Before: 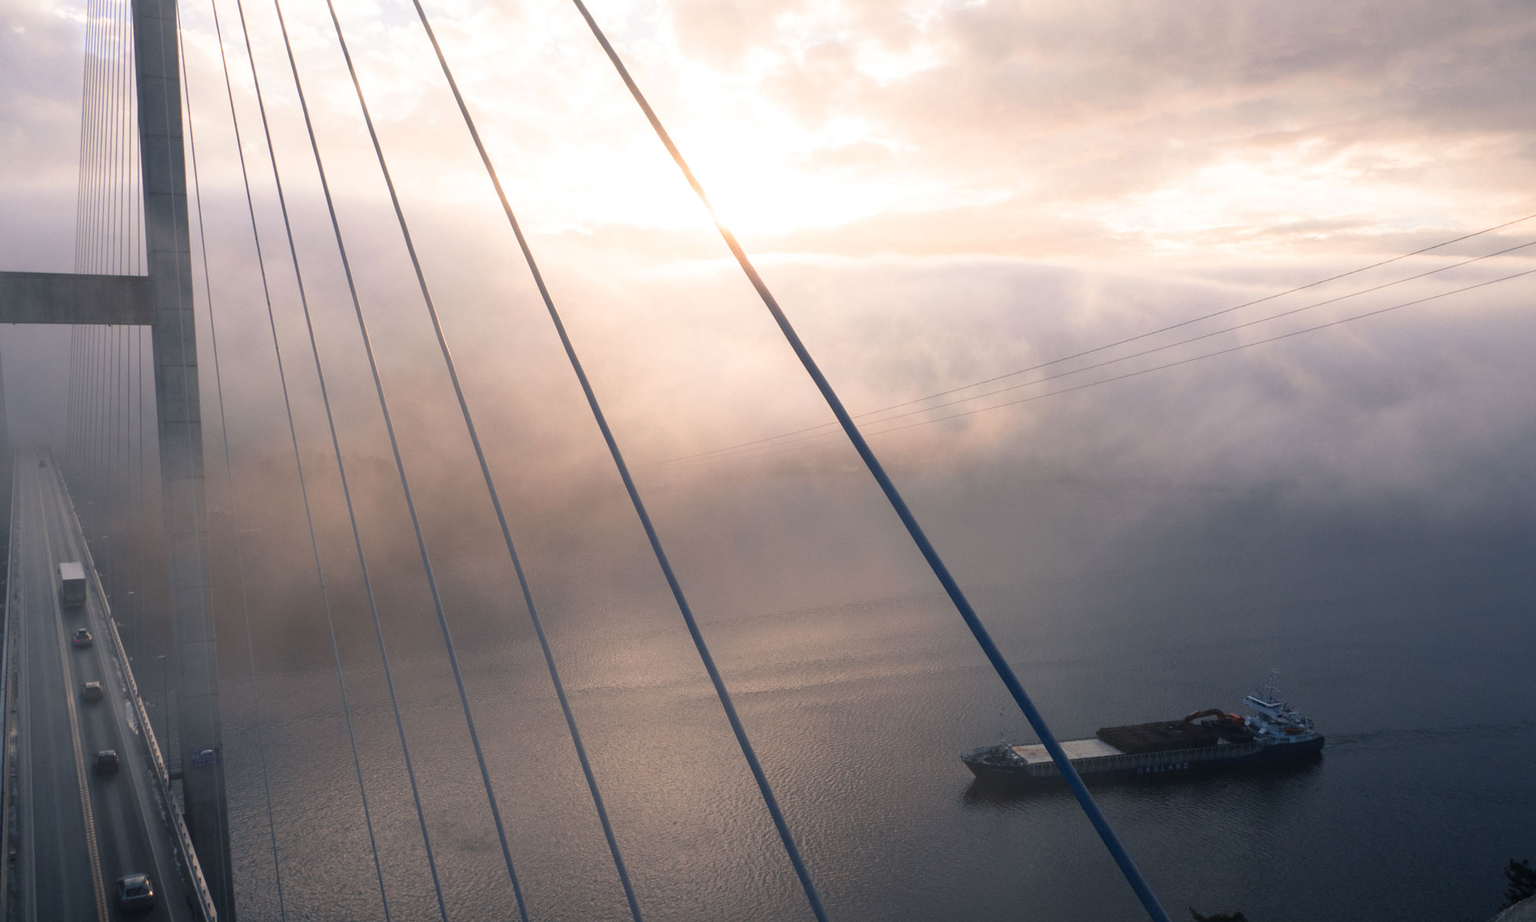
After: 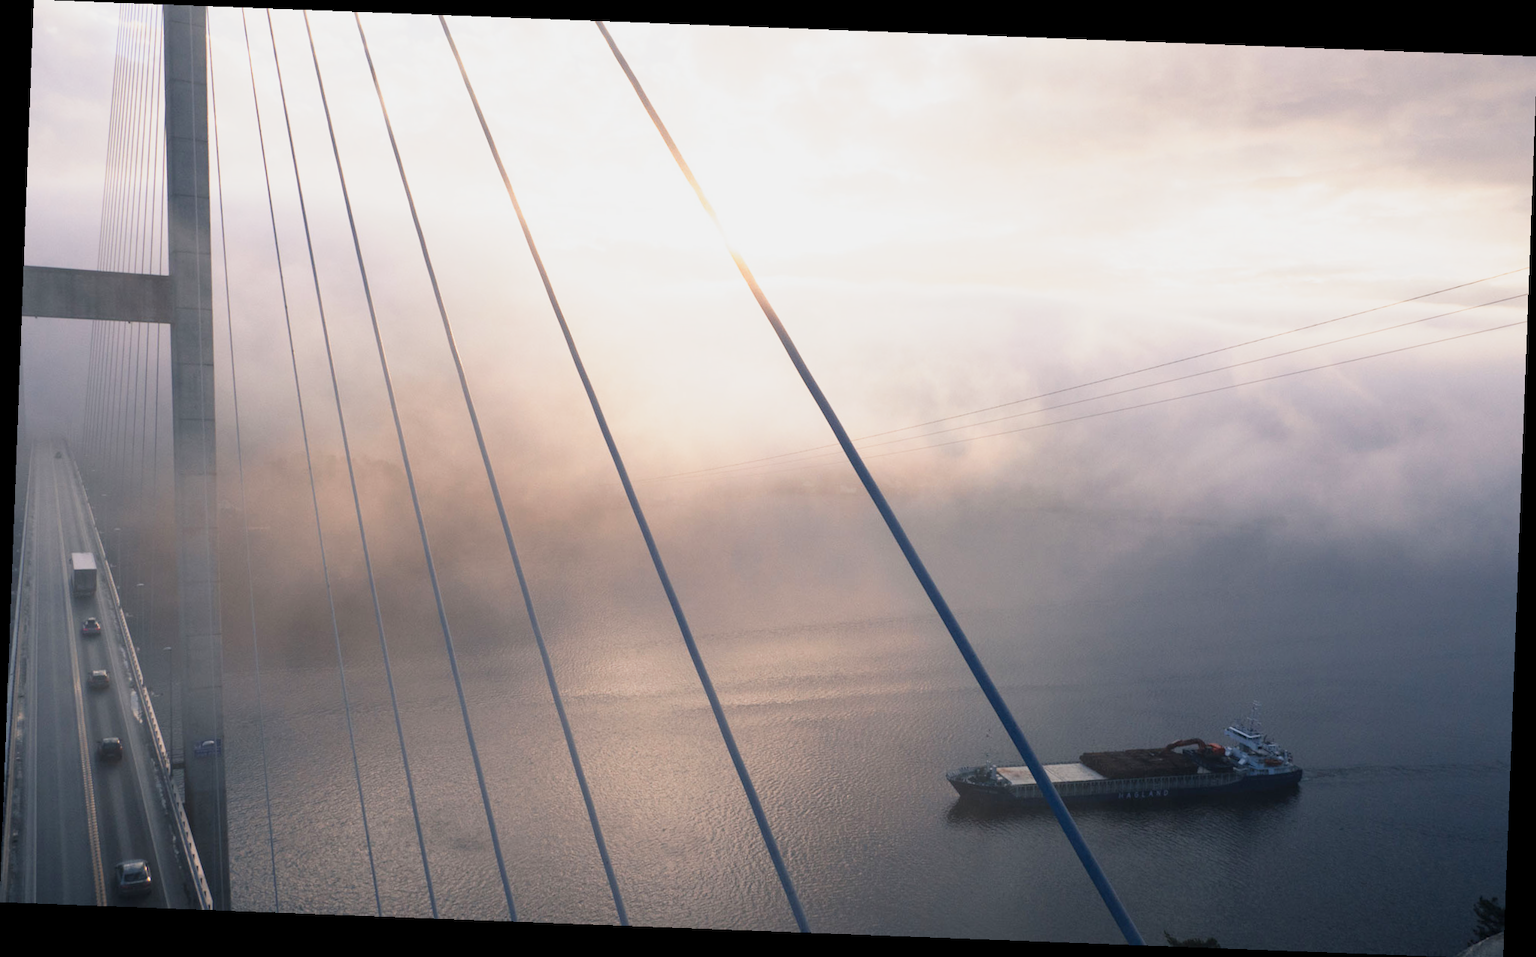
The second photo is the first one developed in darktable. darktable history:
rotate and perspective: rotation 2.17°, automatic cropping off
base curve: curves: ch0 [(0, 0) (0.088, 0.125) (0.176, 0.251) (0.354, 0.501) (0.613, 0.749) (1, 0.877)], preserve colors none
